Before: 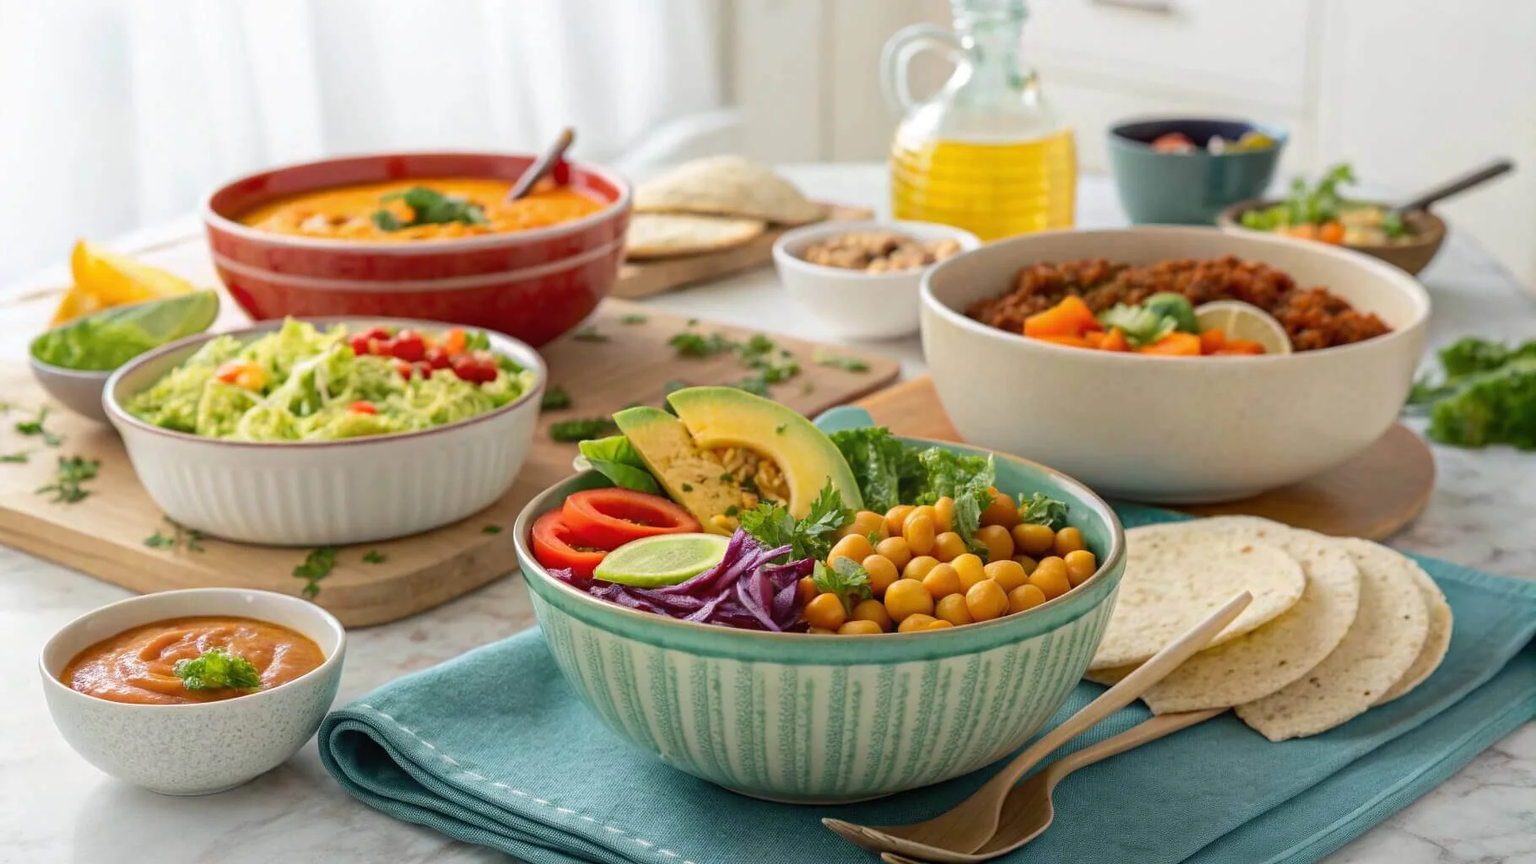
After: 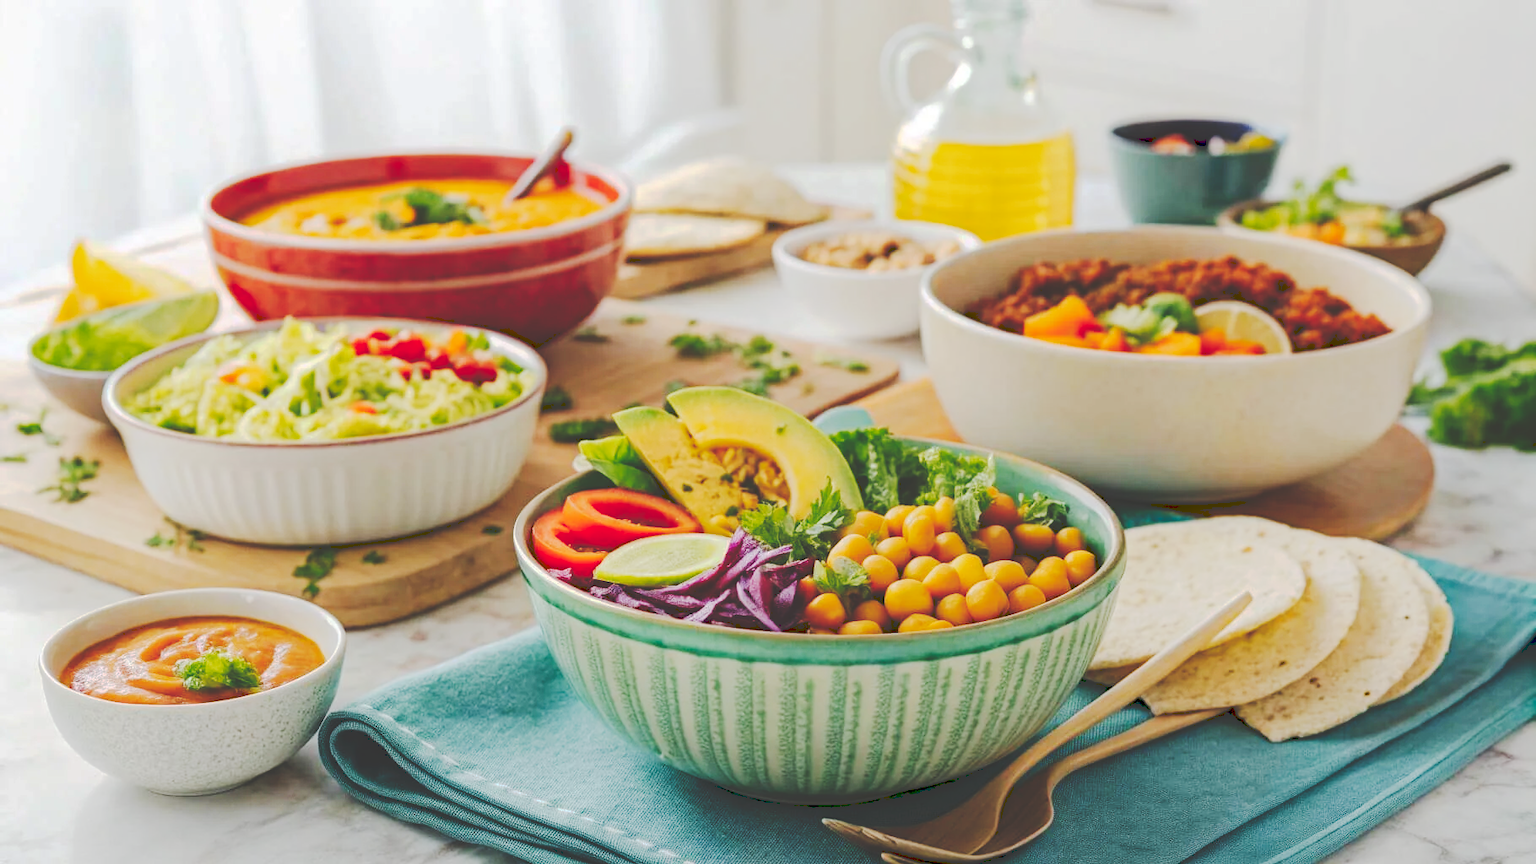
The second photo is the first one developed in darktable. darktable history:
haze removal: compatibility mode true, adaptive false
tone curve: curves: ch0 [(0, 0) (0.003, 0.219) (0.011, 0.219) (0.025, 0.223) (0.044, 0.226) (0.069, 0.232) (0.1, 0.24) (0.136, 0.245) (0.177, 0.257) (0.224, 0.281) (0.277, 0.324) (0.335, 0.392) (0.399, 0.484) (0.468, 0.585) (0.543, 0.672) (0.623, 0.741) (0.709, 0.788) (0.801, 0.835) (0.898, 0.878) (1, 1)], preserve colors none
